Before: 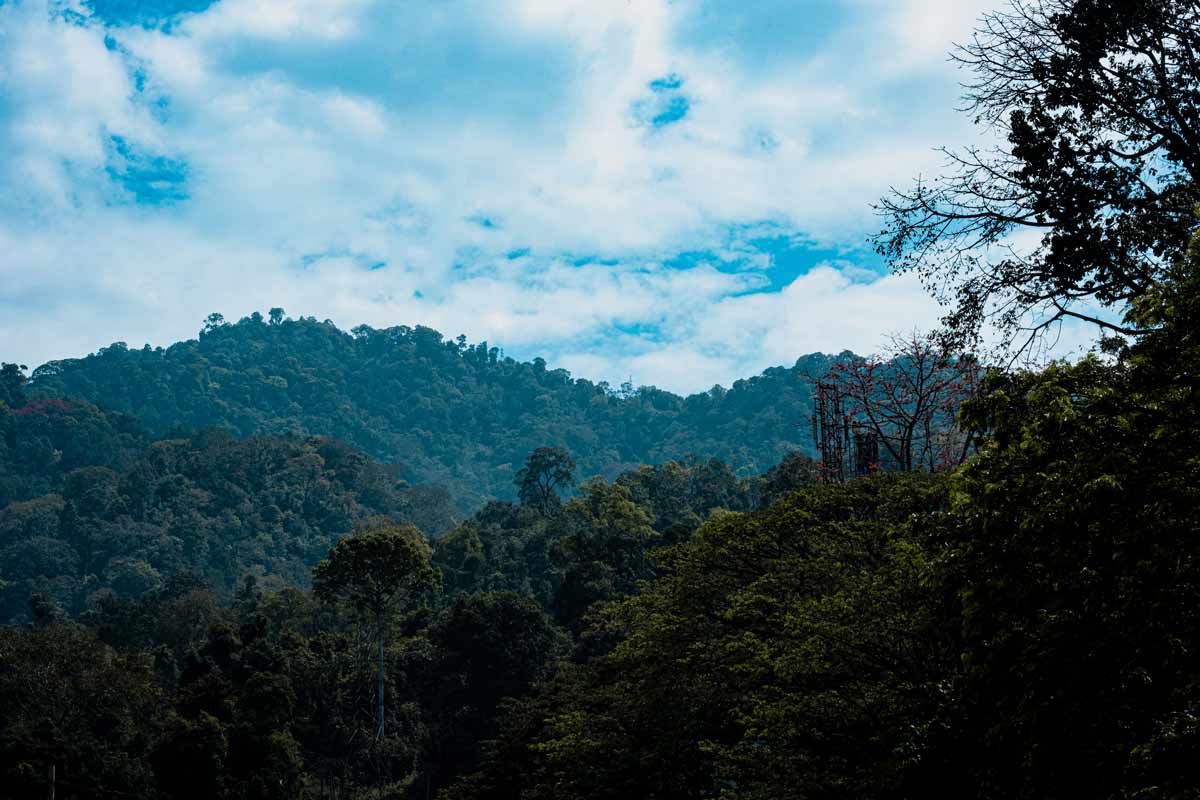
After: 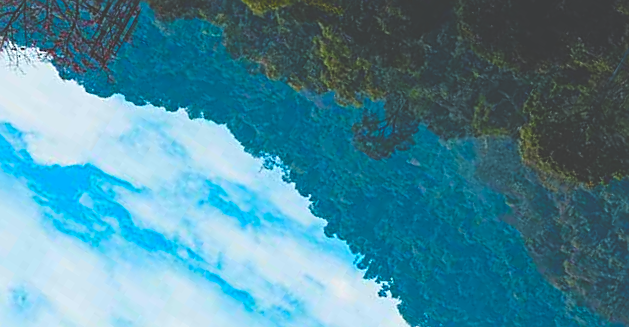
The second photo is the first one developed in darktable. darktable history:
contrast brightness saturation: saturation 0.52
crop and rotate: angle 147.93°, left 9.22%, top 15.632%, right 4.544%, bottom 17.056%
color balance rgb: perceptual saturation grading › global saturation 20%, perceptual saturation grading › highlights -25.392%, perceptual saturation grading › shadows 25.259%
sharpen: on, module defaults
exposure: black level correction -0.042, exposure 0.064 EV, compensate highlight preservation false
